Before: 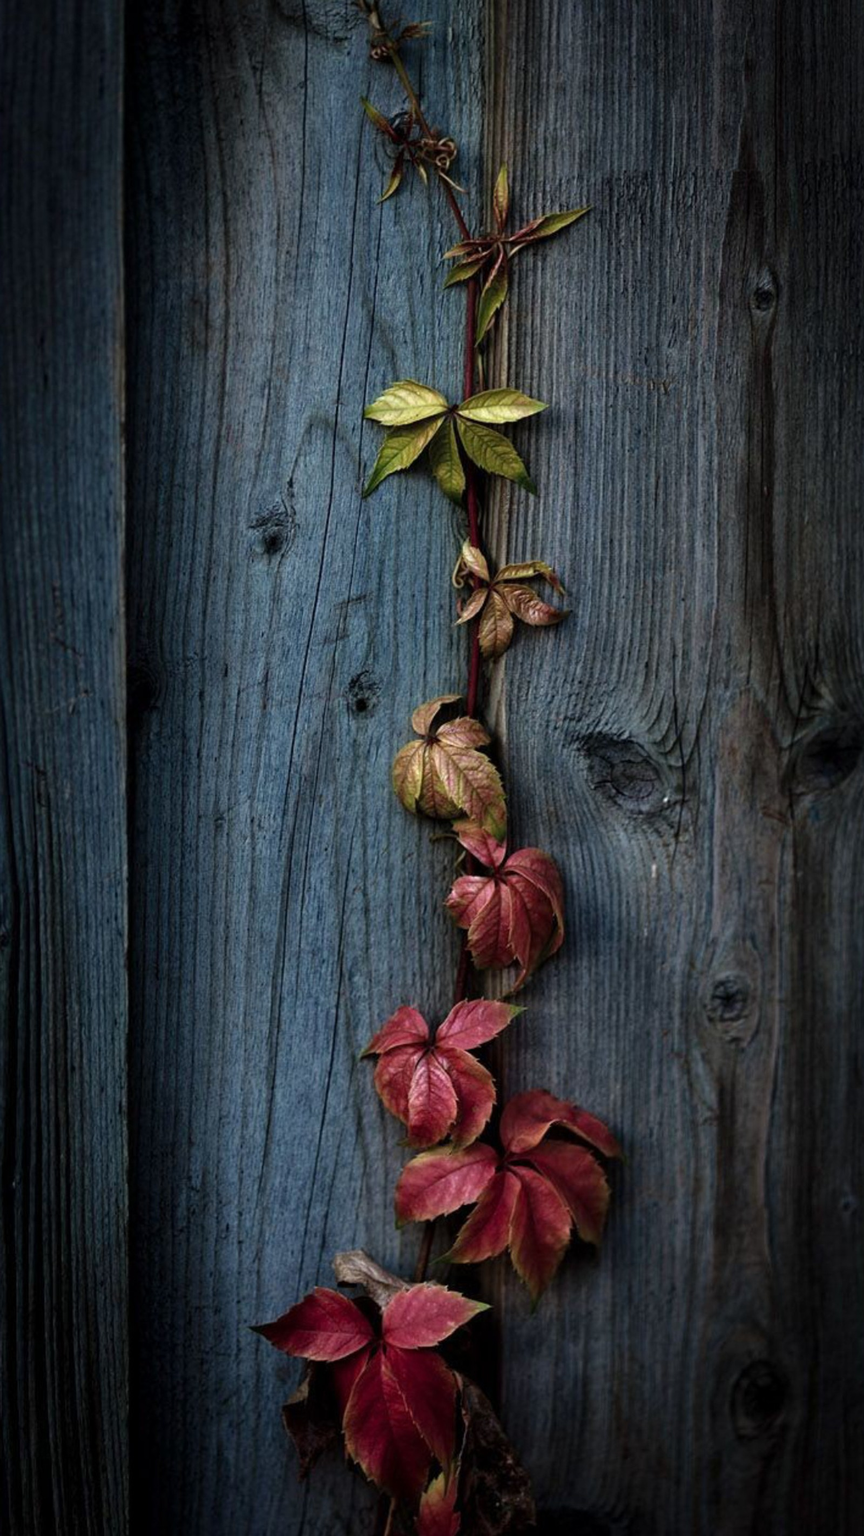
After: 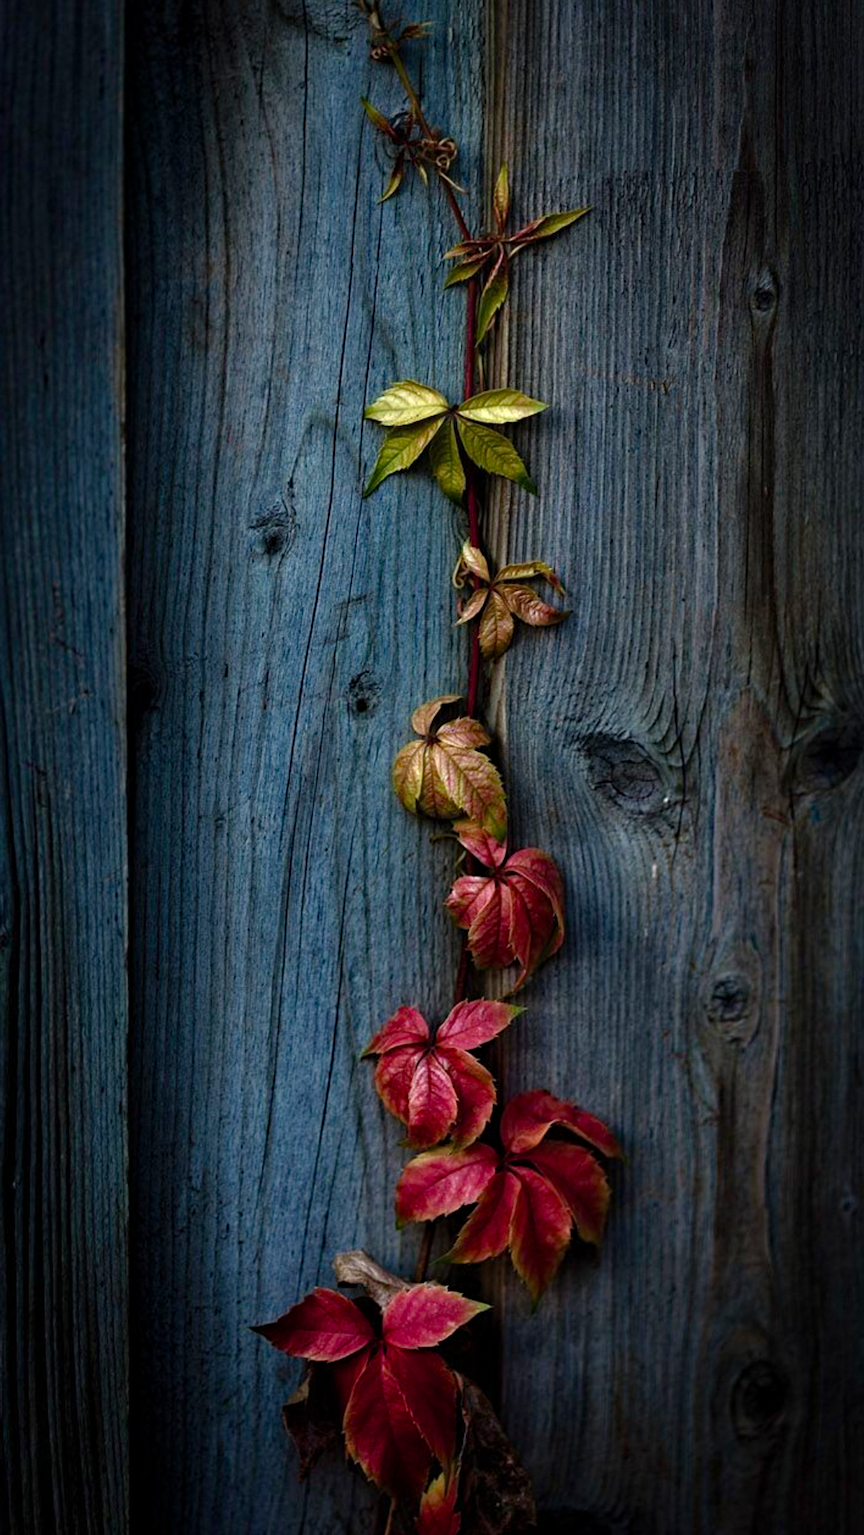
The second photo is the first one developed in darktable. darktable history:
color balance rgb: perceptual saturation grading › global saturation 20%, perceptual saturation grading › highlights -25%, perceptual saturation grading › shadows 25%
haze removal: compatibility mode true, adaptive false
